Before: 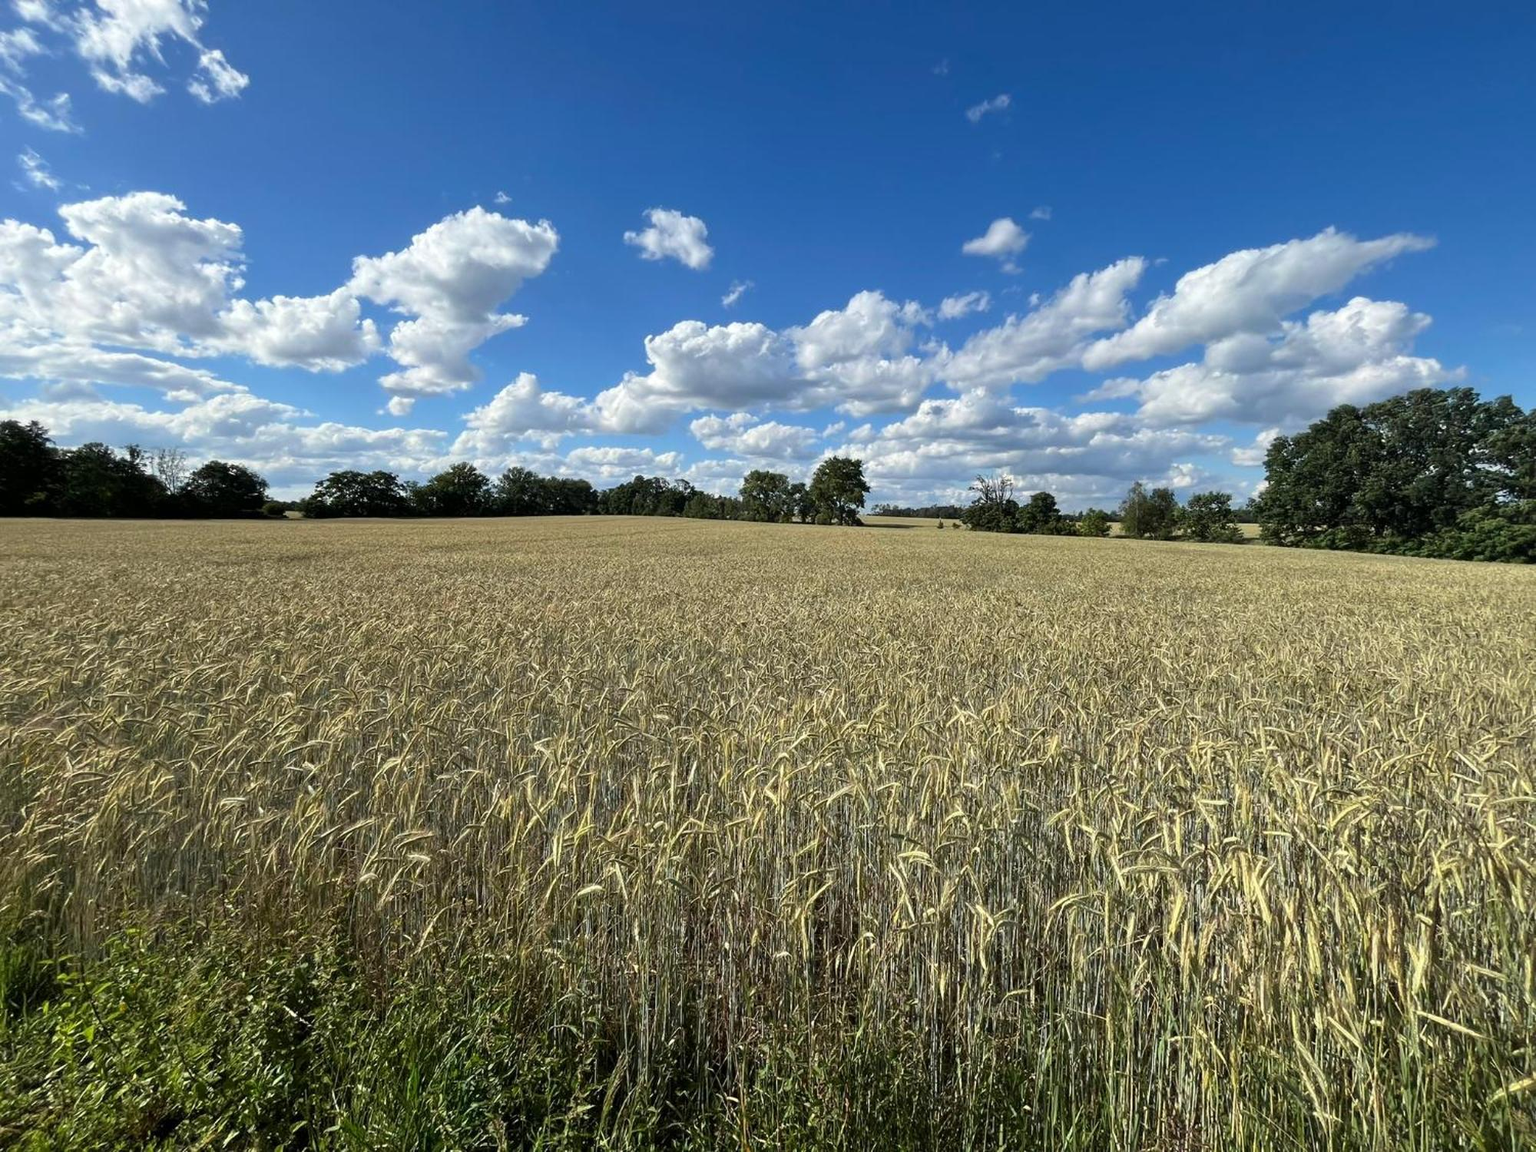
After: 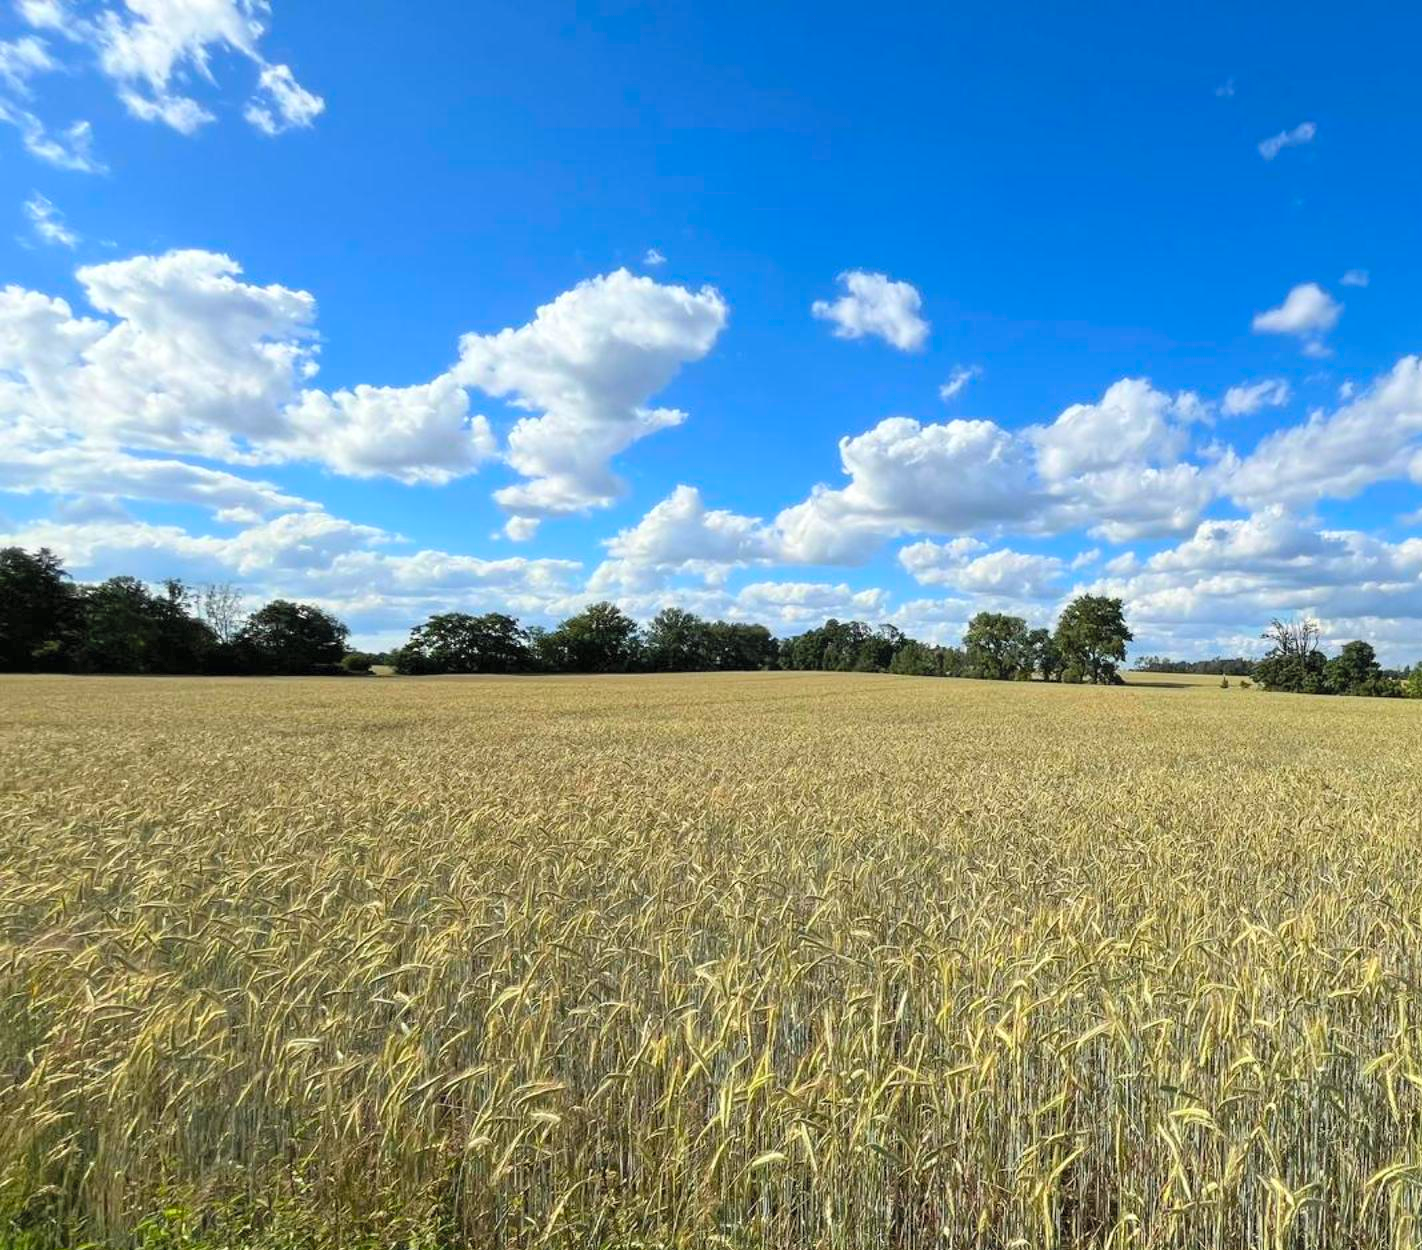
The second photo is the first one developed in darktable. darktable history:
crop: right 28.885%, bottom 16.626%
contrast brightness saturation: contrast 0.07, brightness 0.18, saturation 0.4
